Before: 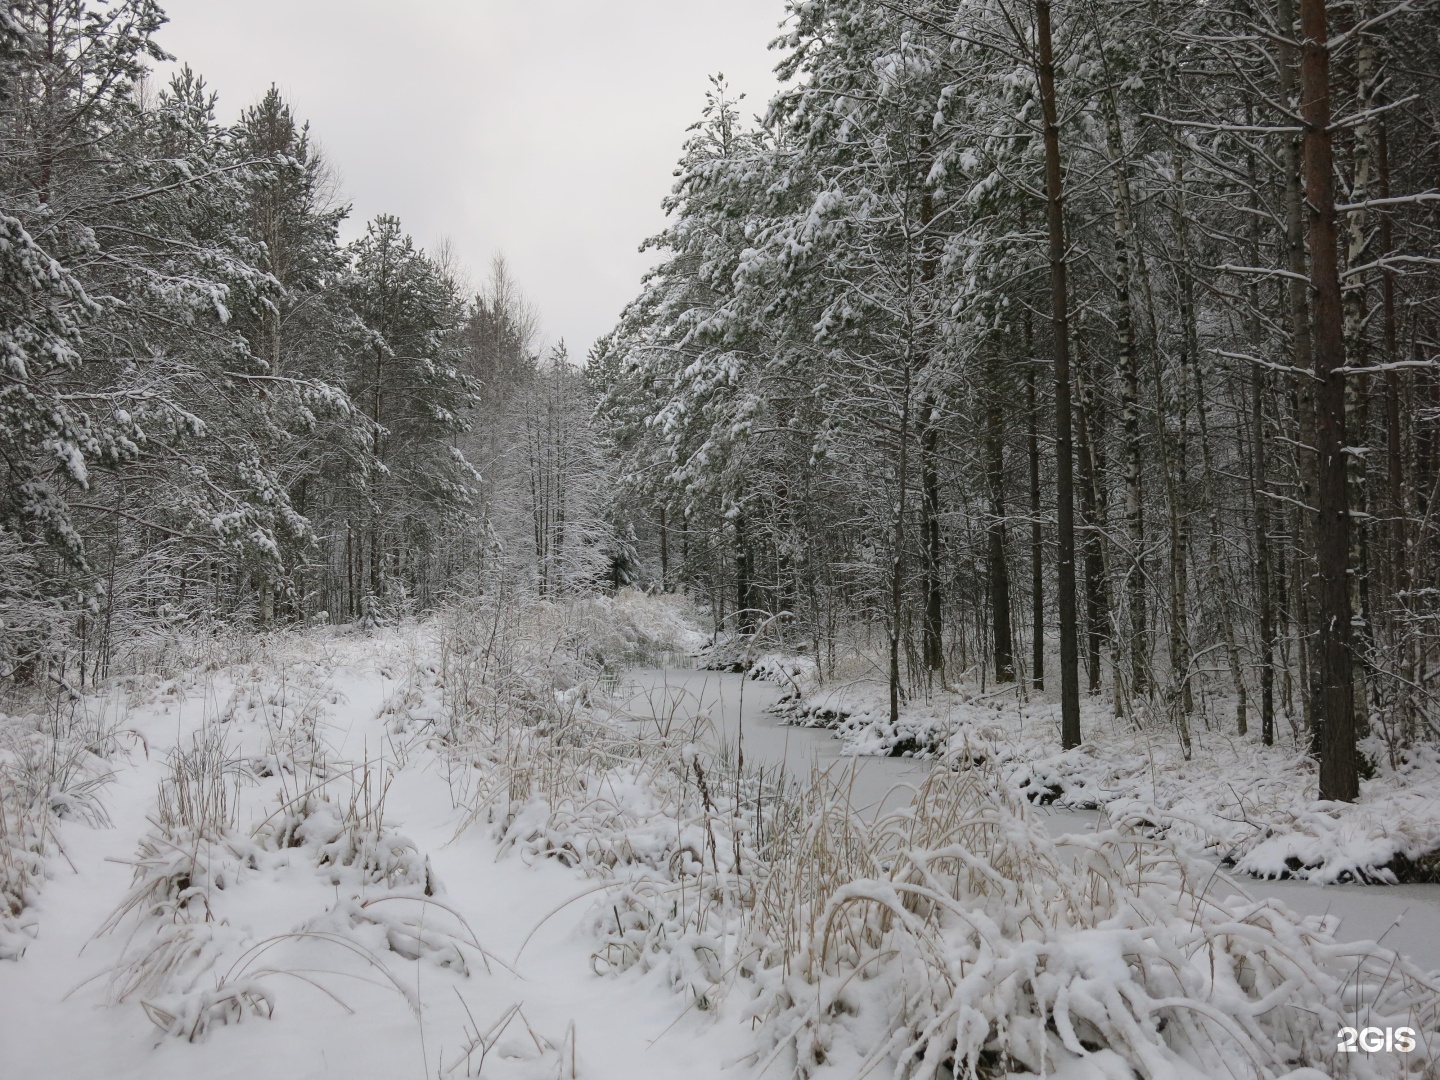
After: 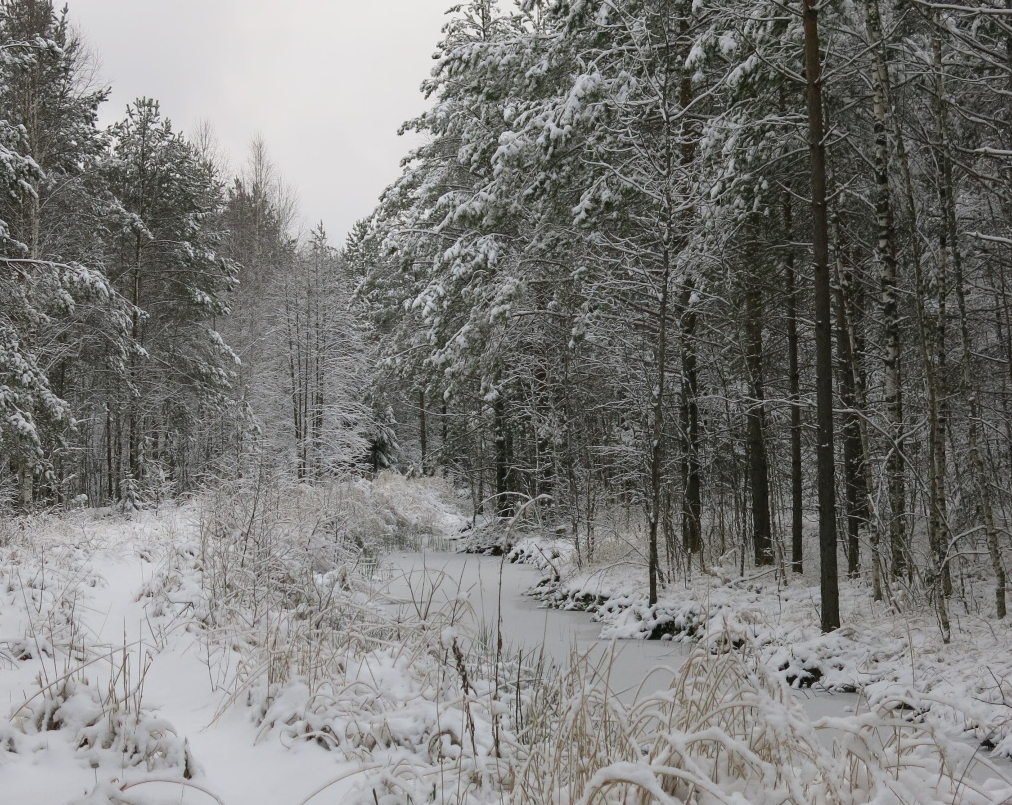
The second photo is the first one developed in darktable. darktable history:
crop and rotate: left 16.748%, top 10.945%, right 12.905%, bottom 14.489%
